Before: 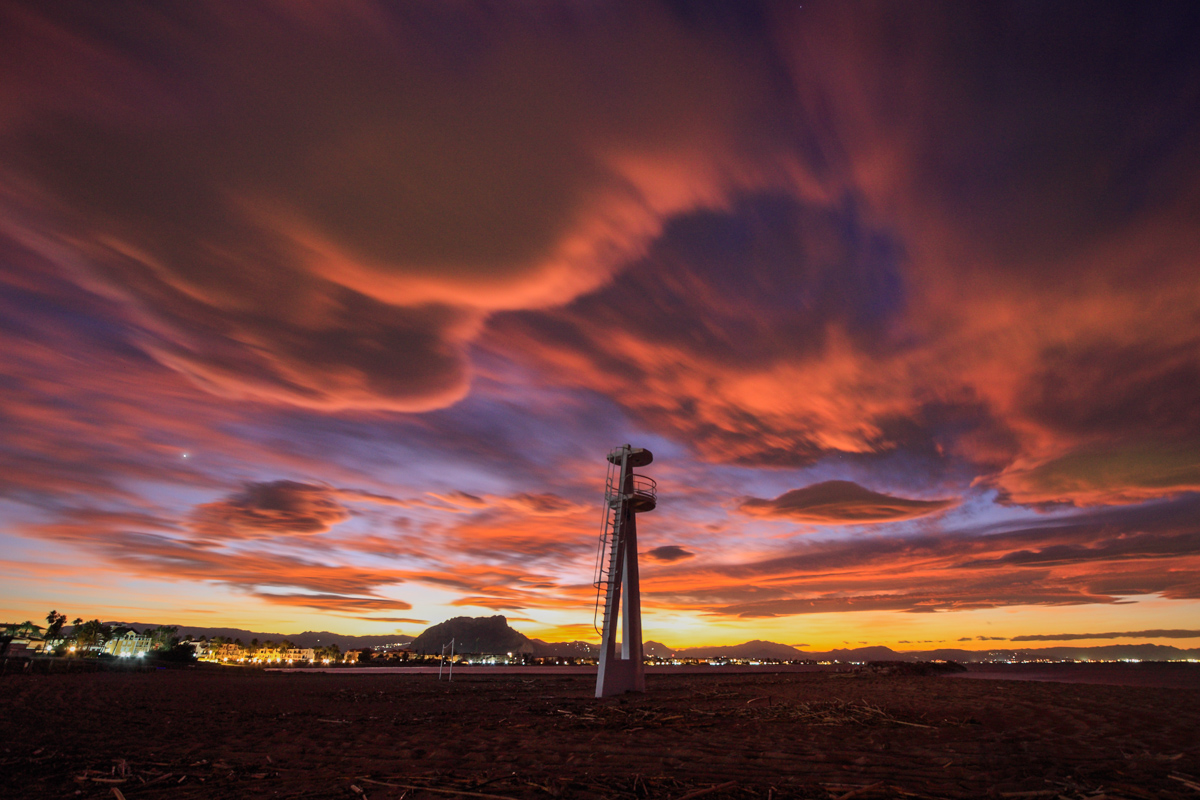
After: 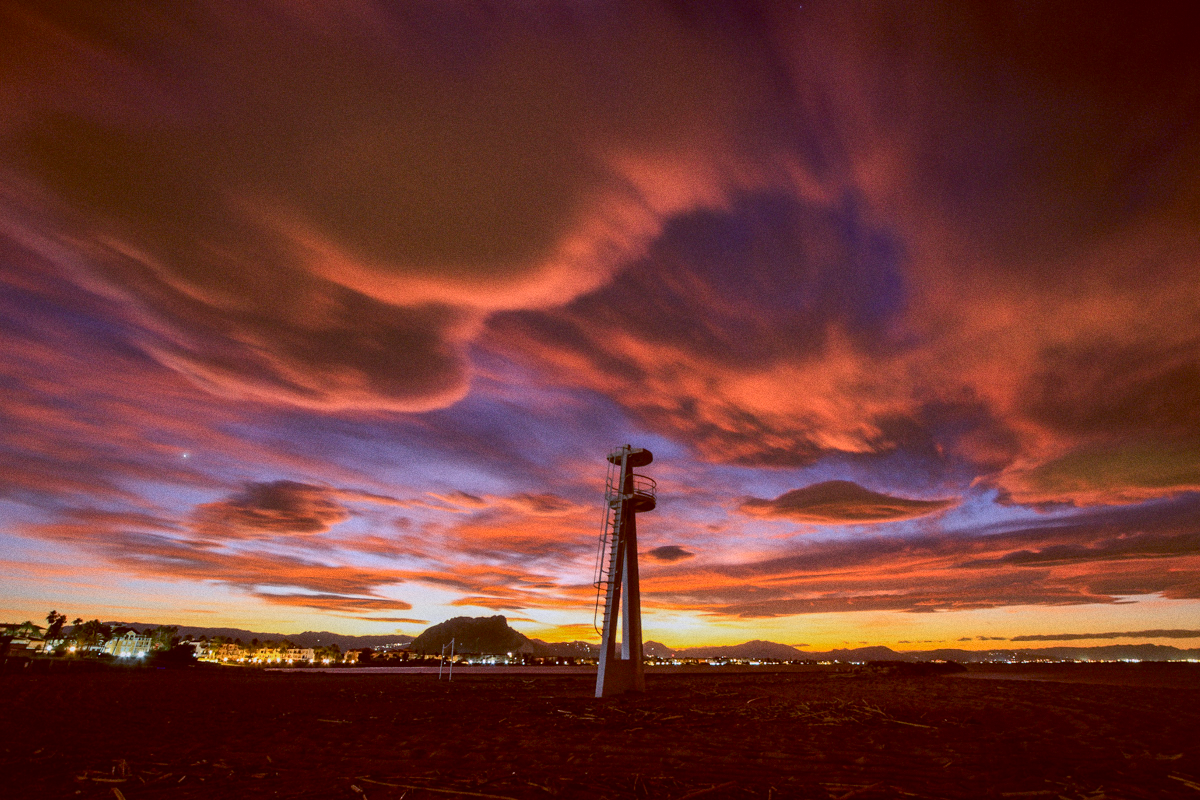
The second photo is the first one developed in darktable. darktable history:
white balance: red 1.009, blue 1.027
grain: coarseness 0.09 ISO
color balance: lift [1, 1.015, 1.004, 0.985], gamma [1, 0.958, 0.971, 1.042], gain [1, 0.956, 0.977, 1.044]
